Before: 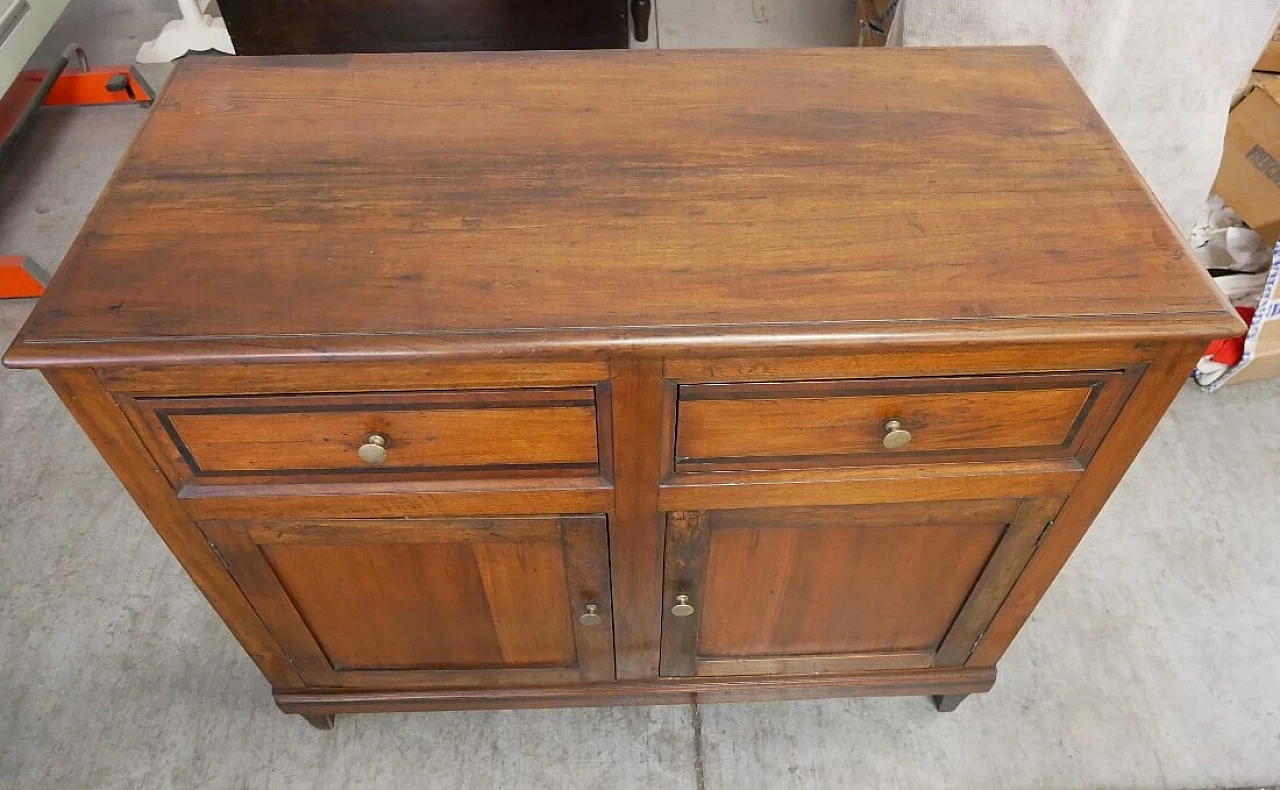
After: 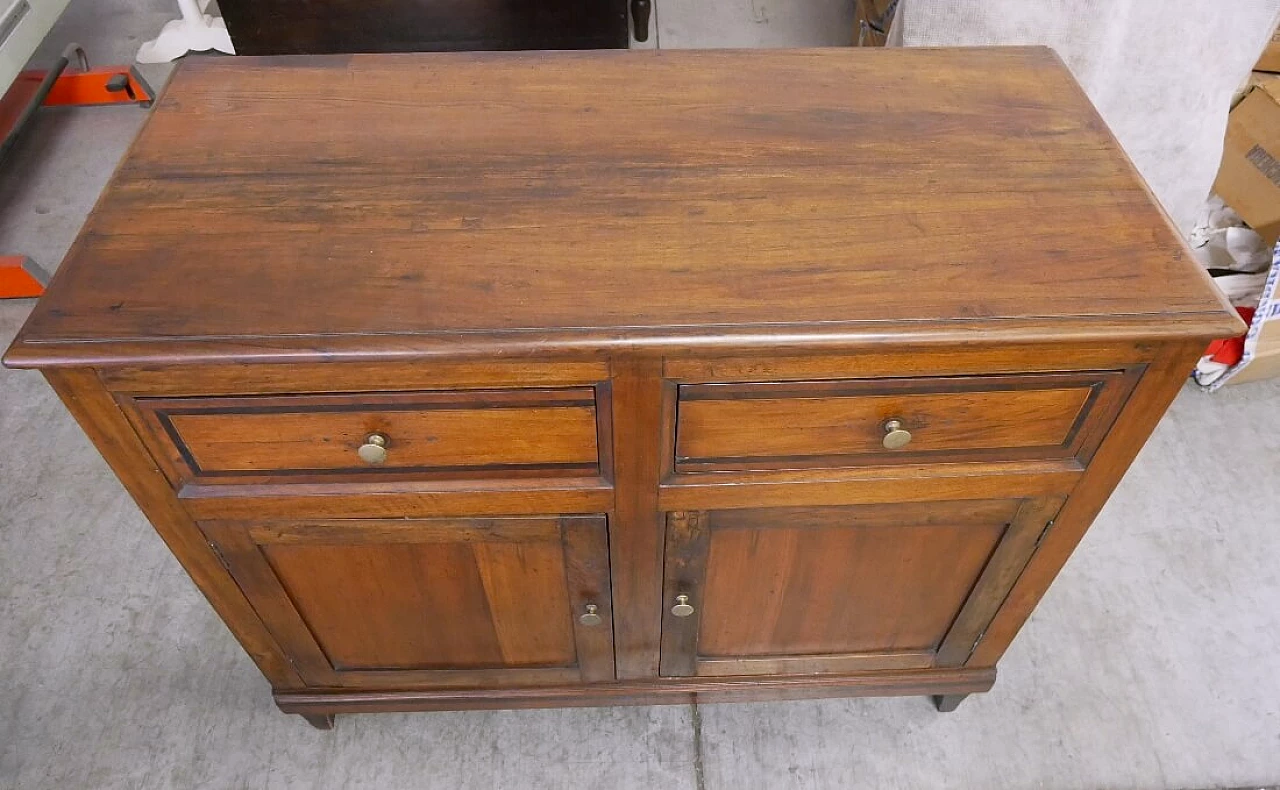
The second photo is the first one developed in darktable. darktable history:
color correction: highlights a* 3.84, highlights b* 5.07
white balance: red 0.954, blue 1.079
bloom: size 9%, threshold 100%, strength 7%
